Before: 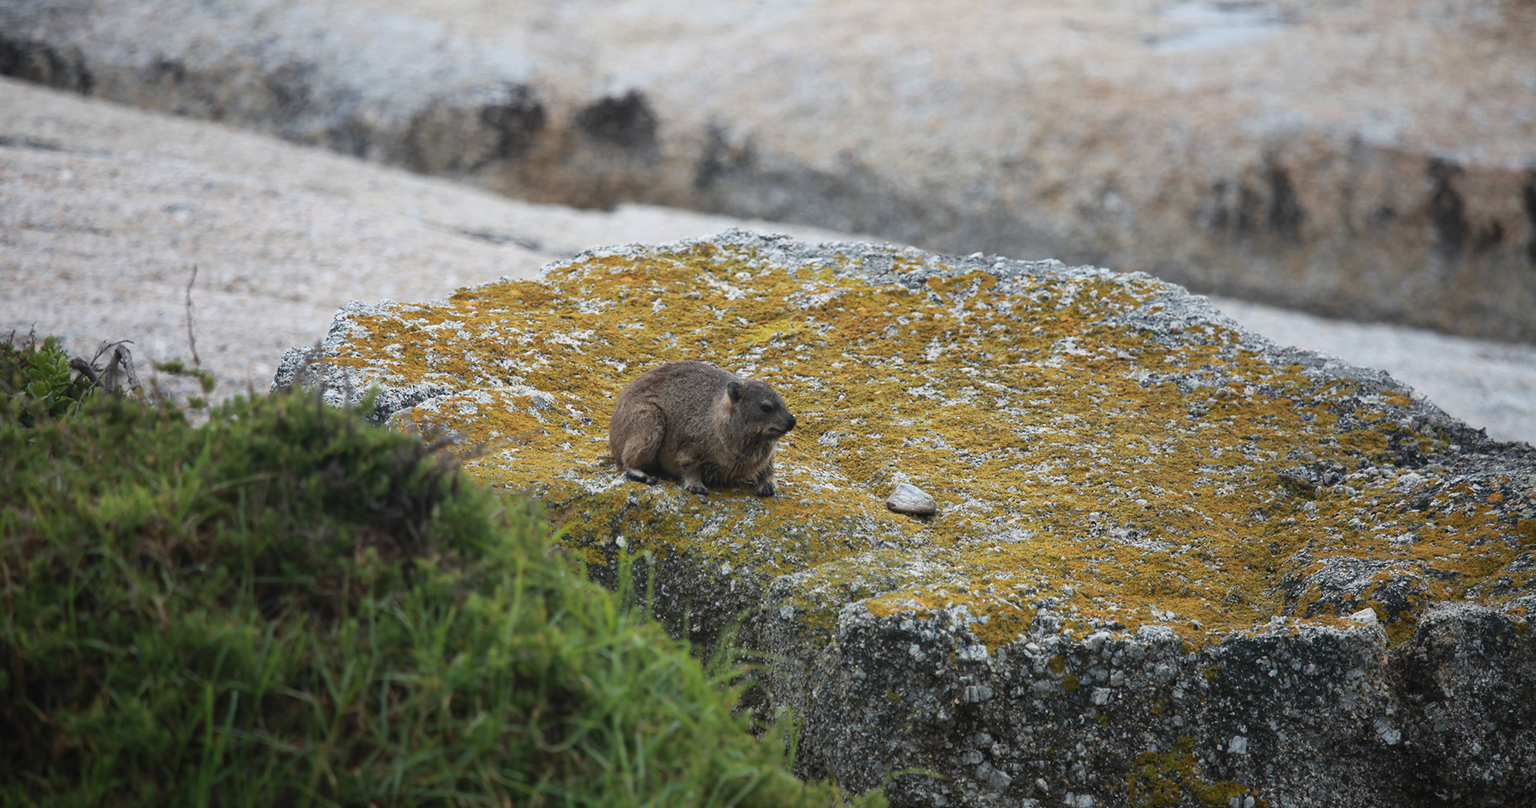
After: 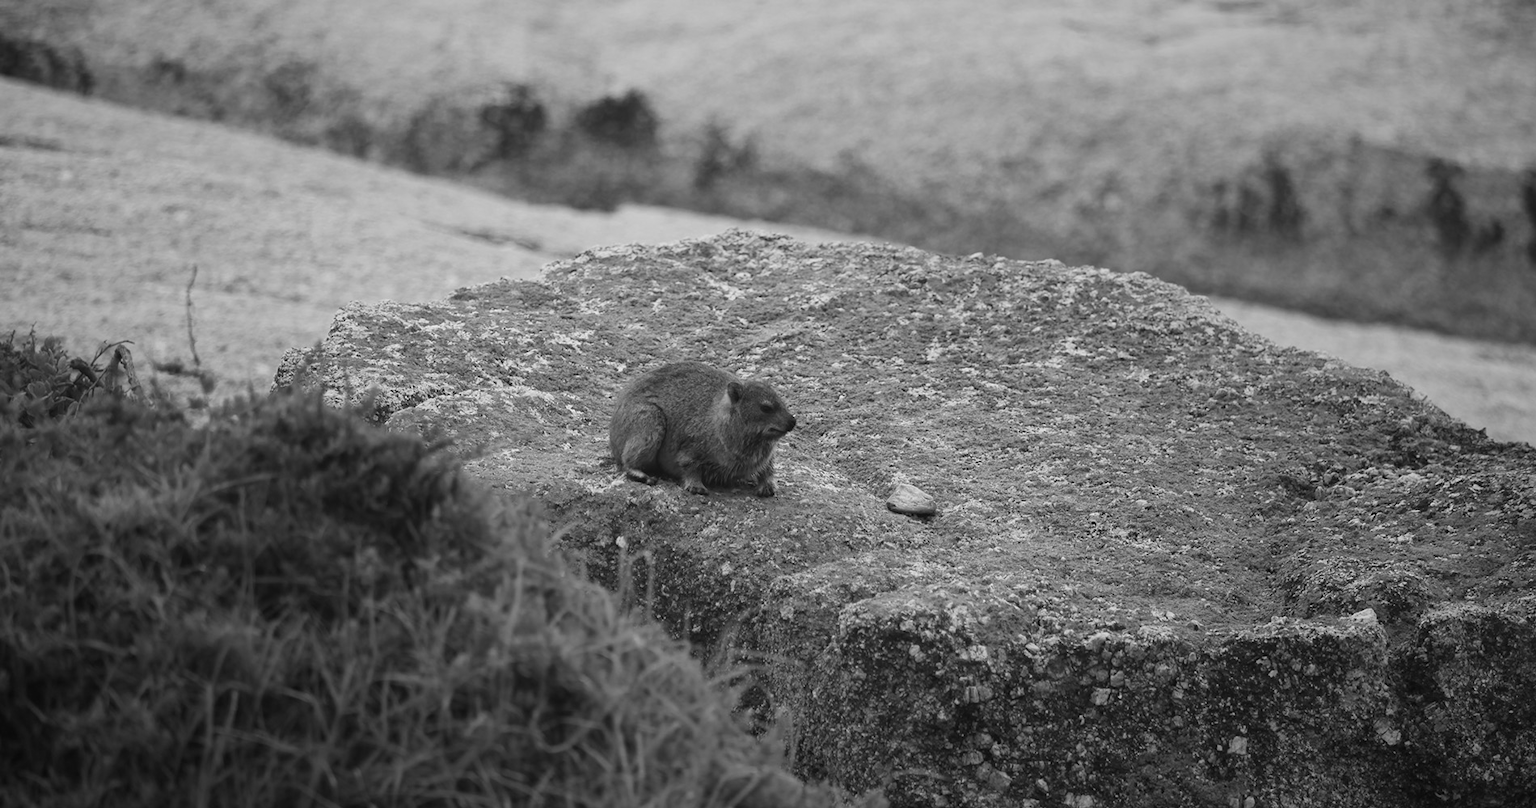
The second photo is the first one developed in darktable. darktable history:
white balance: red 1.009, blue 1.027
monochrome: a 26.22, b 42.67, size 0.8
